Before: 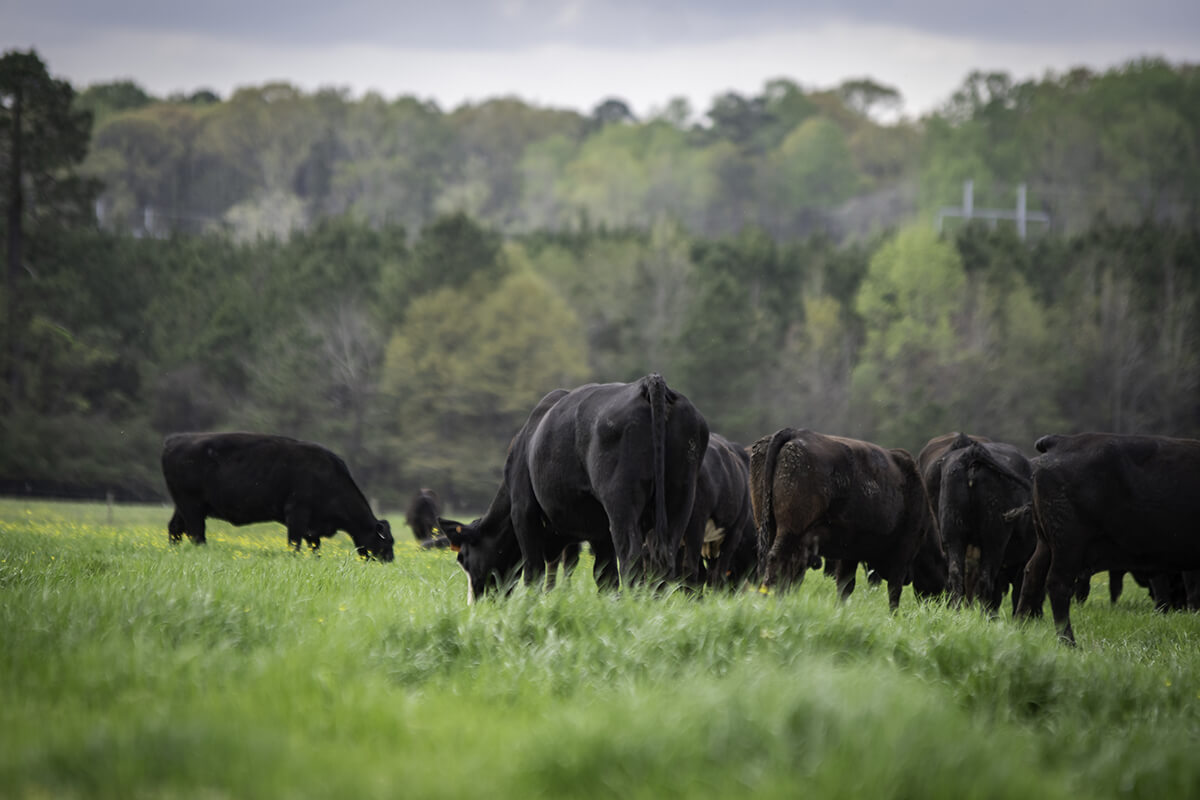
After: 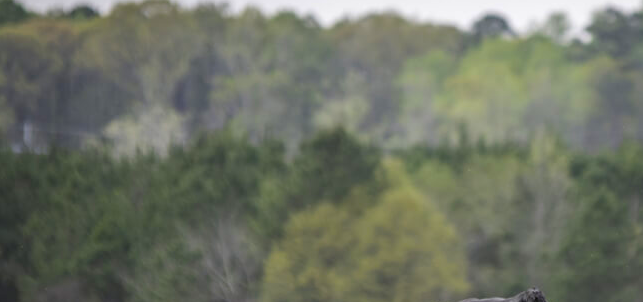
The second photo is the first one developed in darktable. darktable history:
color balance rgb: perceptual saturation grading › global saturation 25%, global vibrance 20%
crop: left 10.121%, top 10.631%, right 36.218%, bottom 51.526%
